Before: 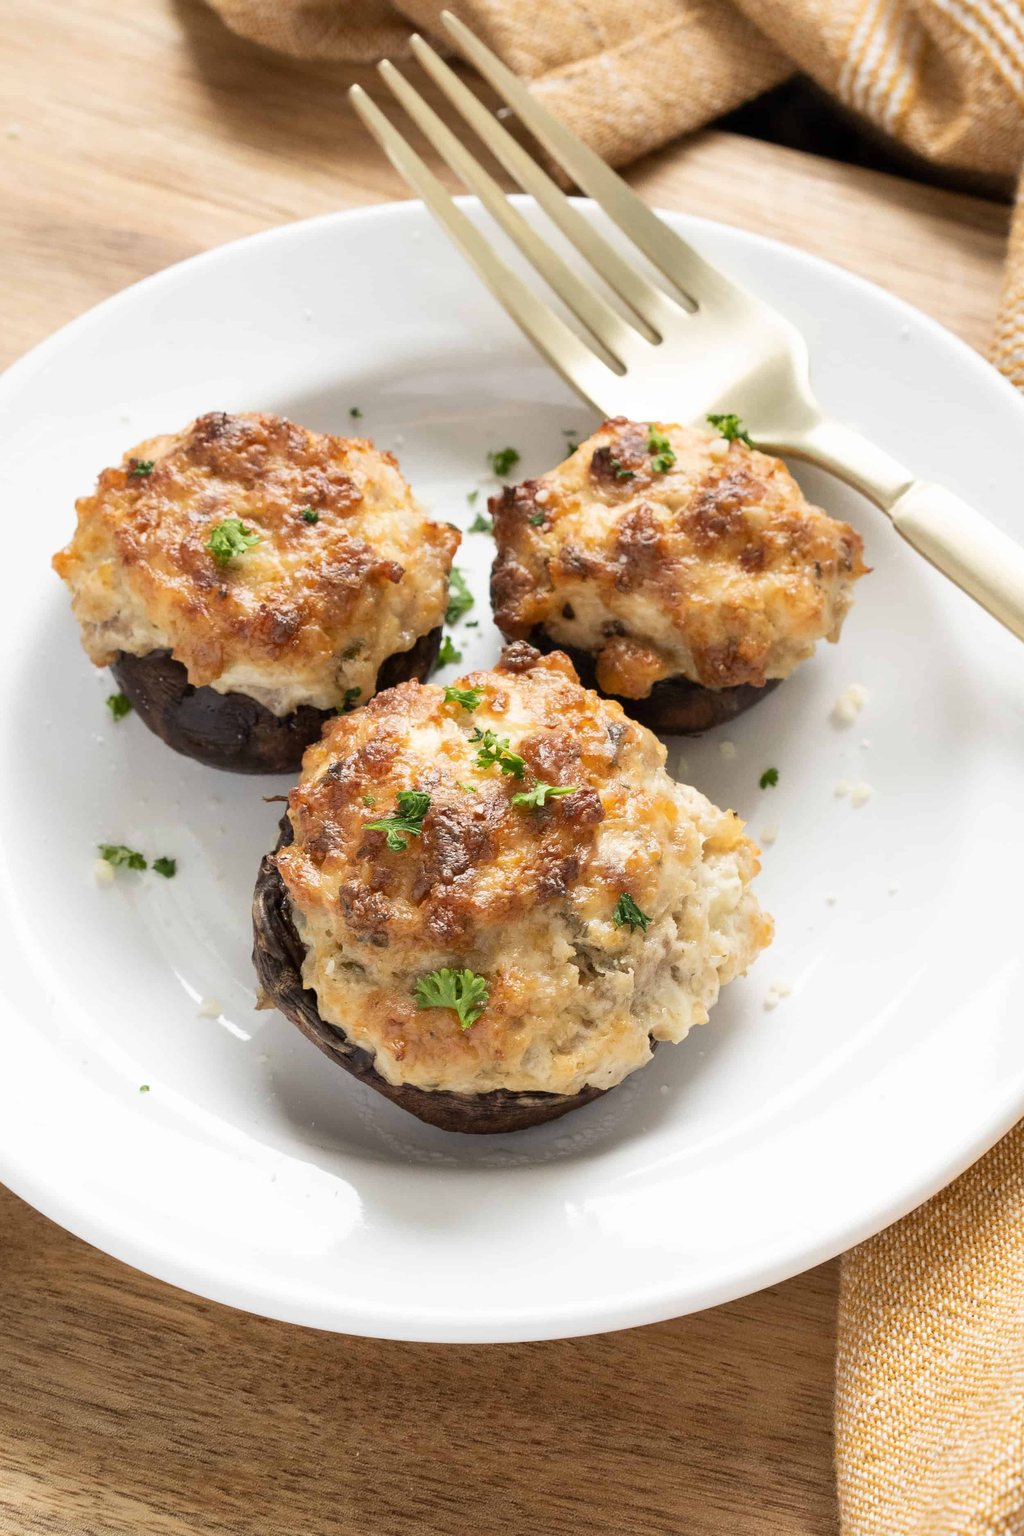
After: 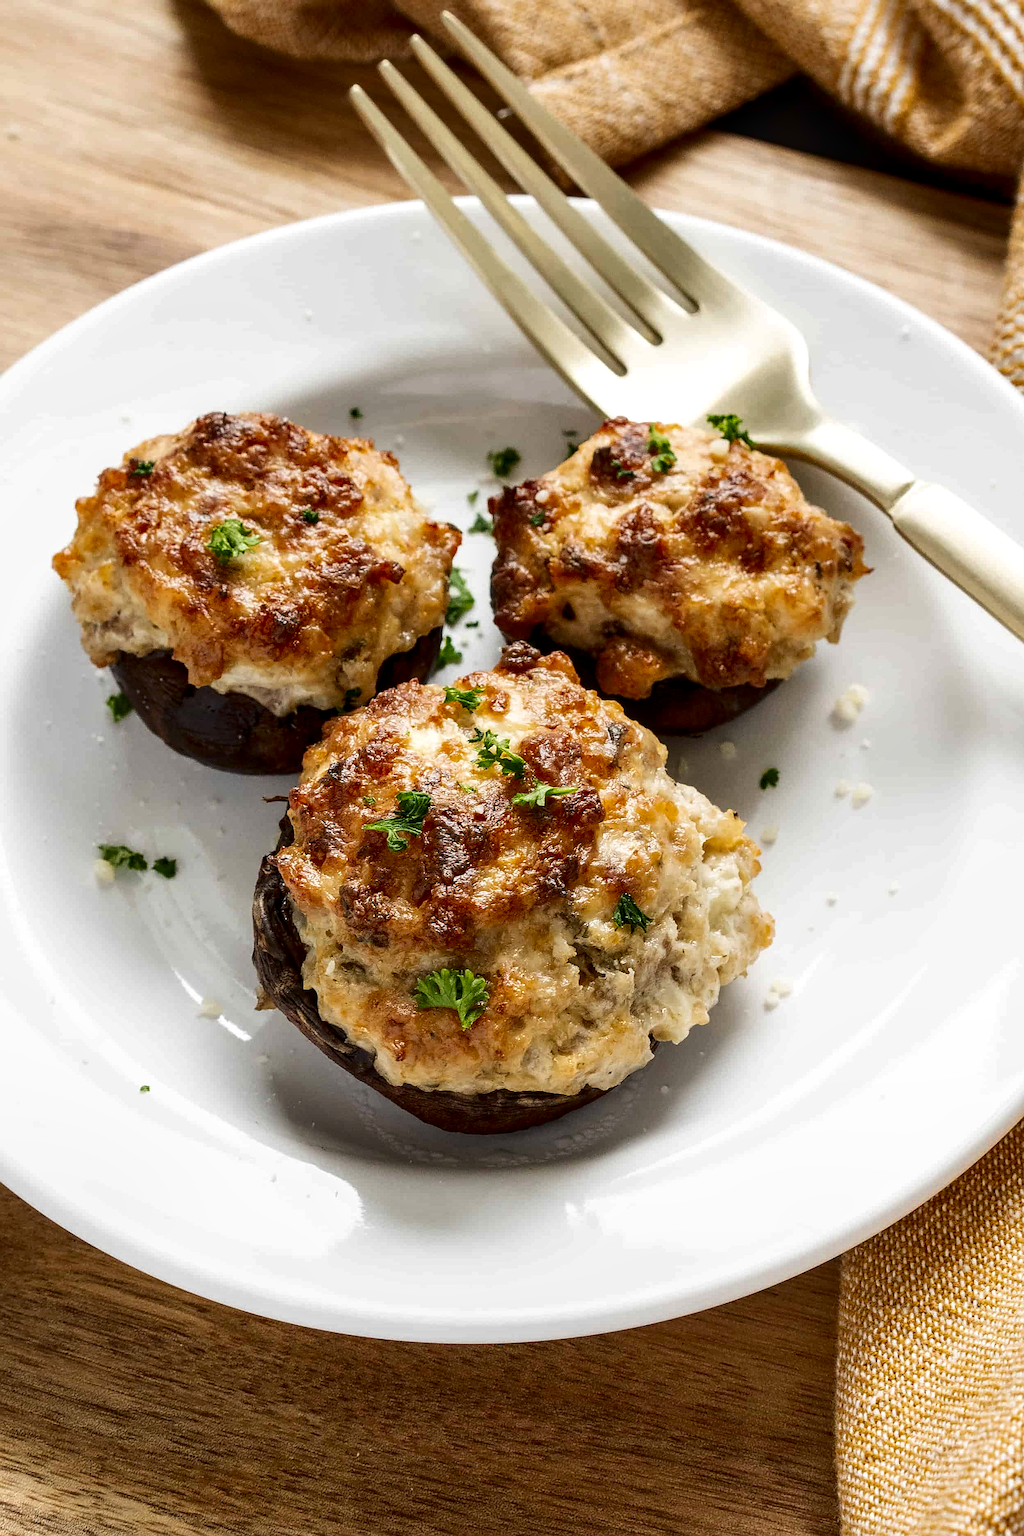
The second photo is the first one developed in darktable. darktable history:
local contrast: detail 130%
sharpen: on, module defaults
contrast brightness saturation: contrast 0.1, brightness -0.27, saturation 0.14
